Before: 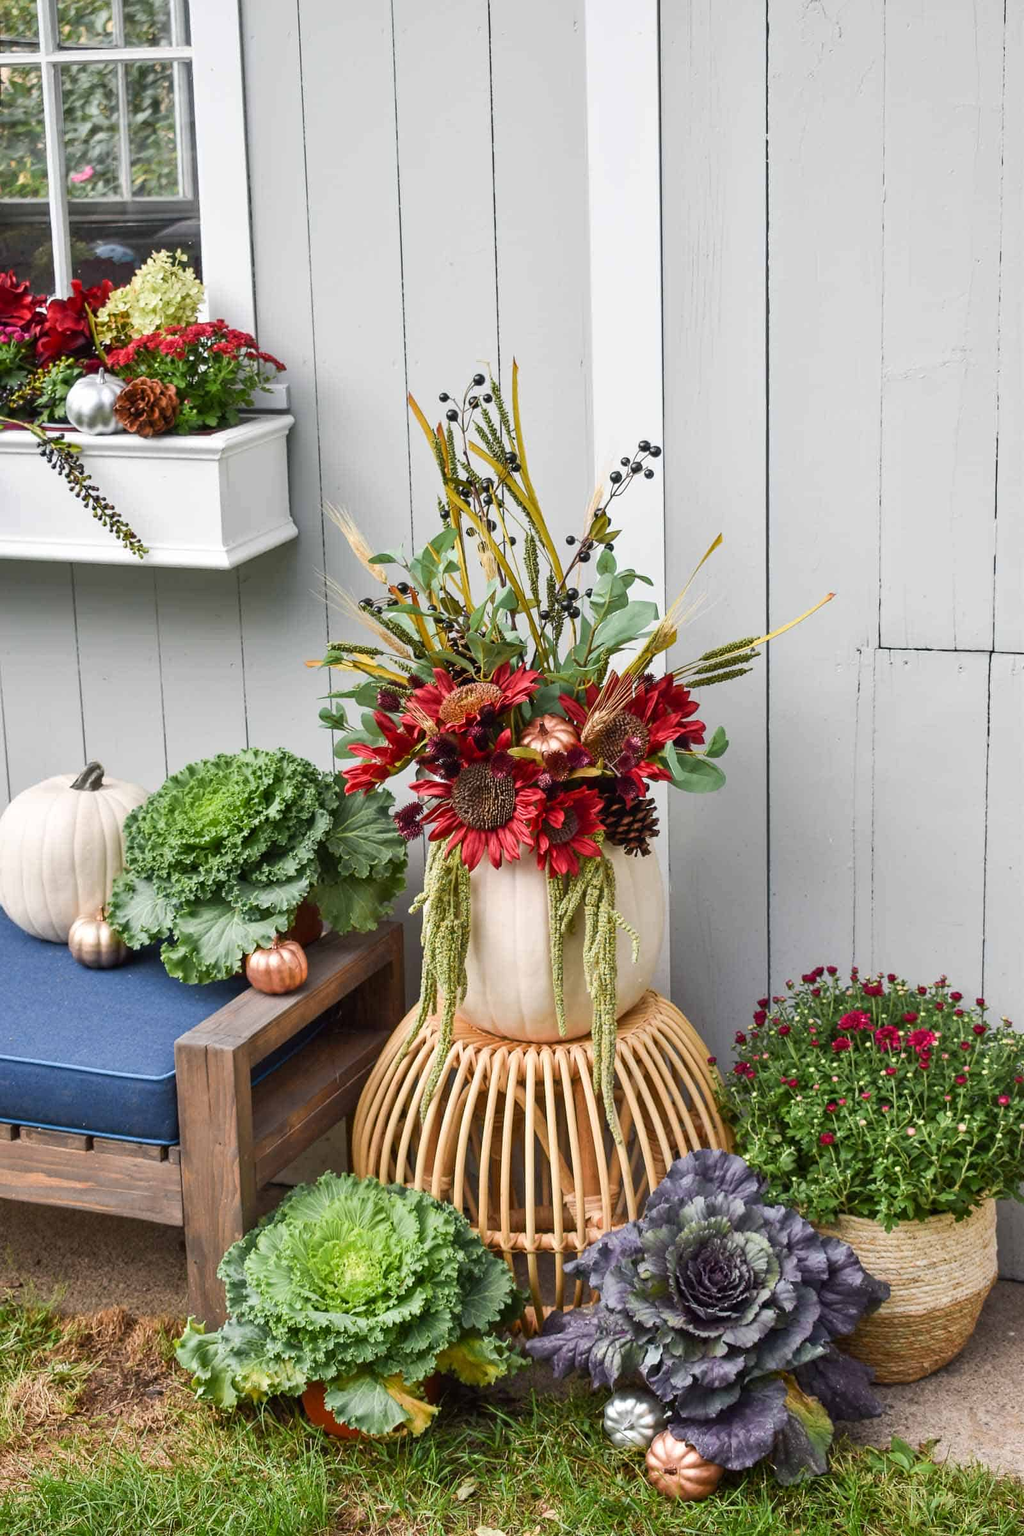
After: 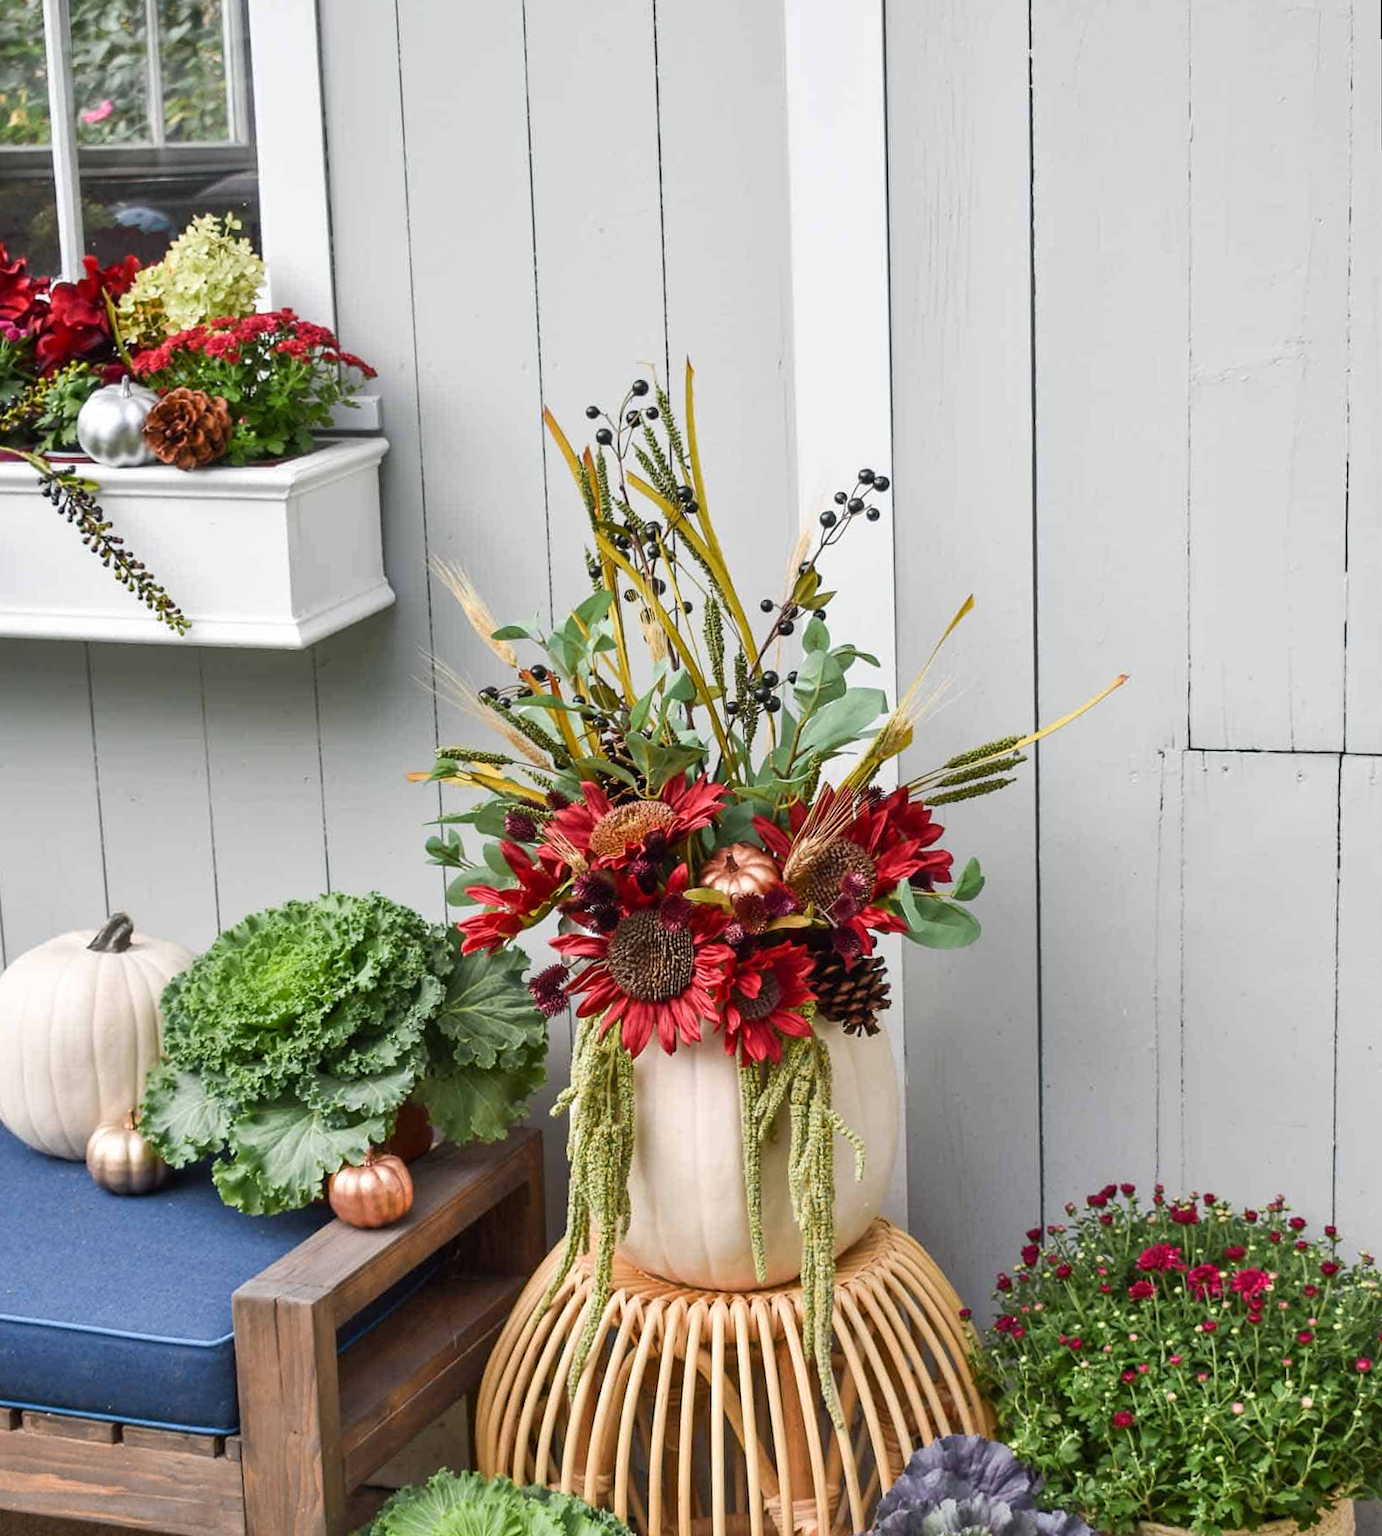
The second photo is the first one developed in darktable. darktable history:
rotate and perspective: rotation -0.45°, automatic cropping original format, crop left 0.008, crop right 0.992, crop top 0.012, crop bottom 0.988
crop: left 0.387%, top 5.469%, bottom 19.809%
